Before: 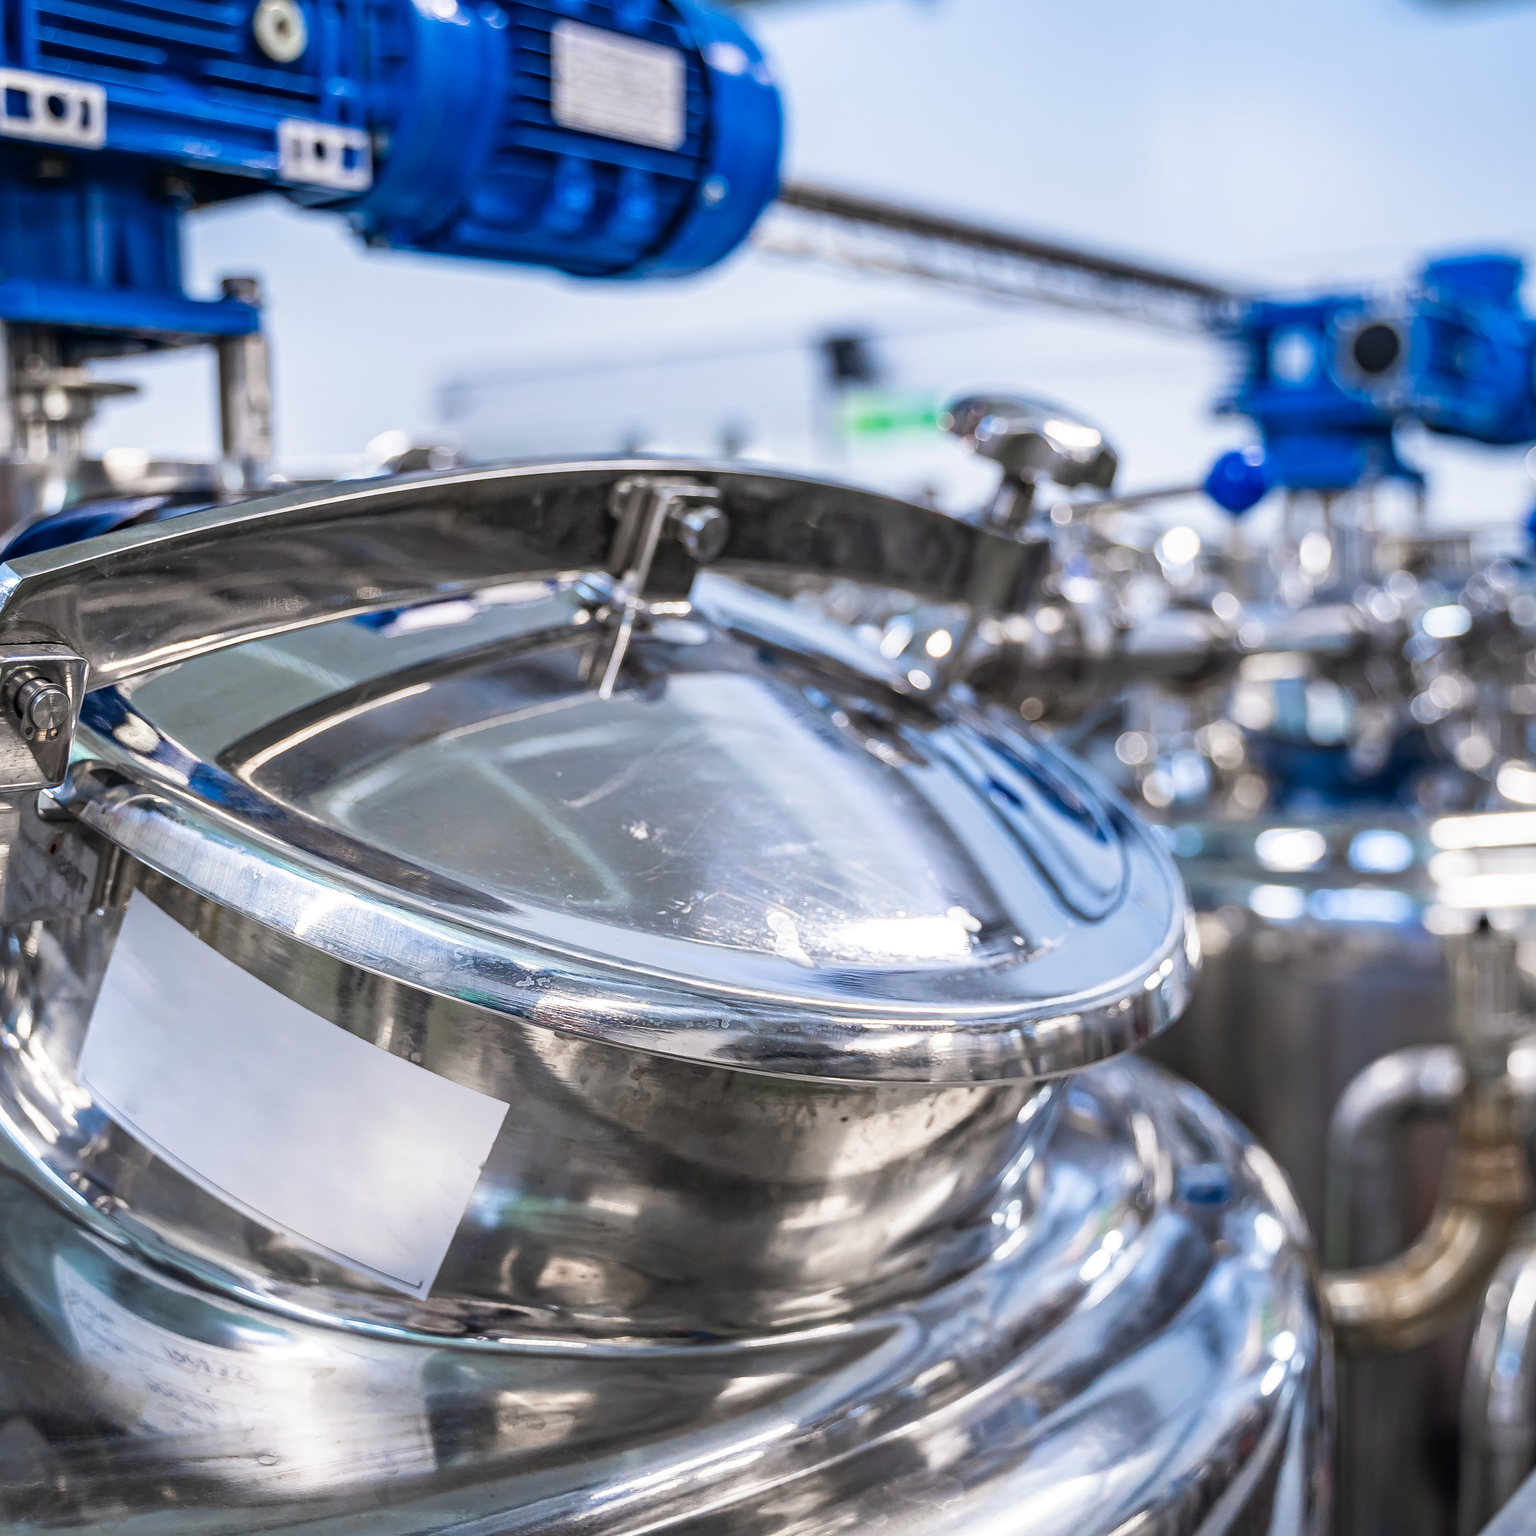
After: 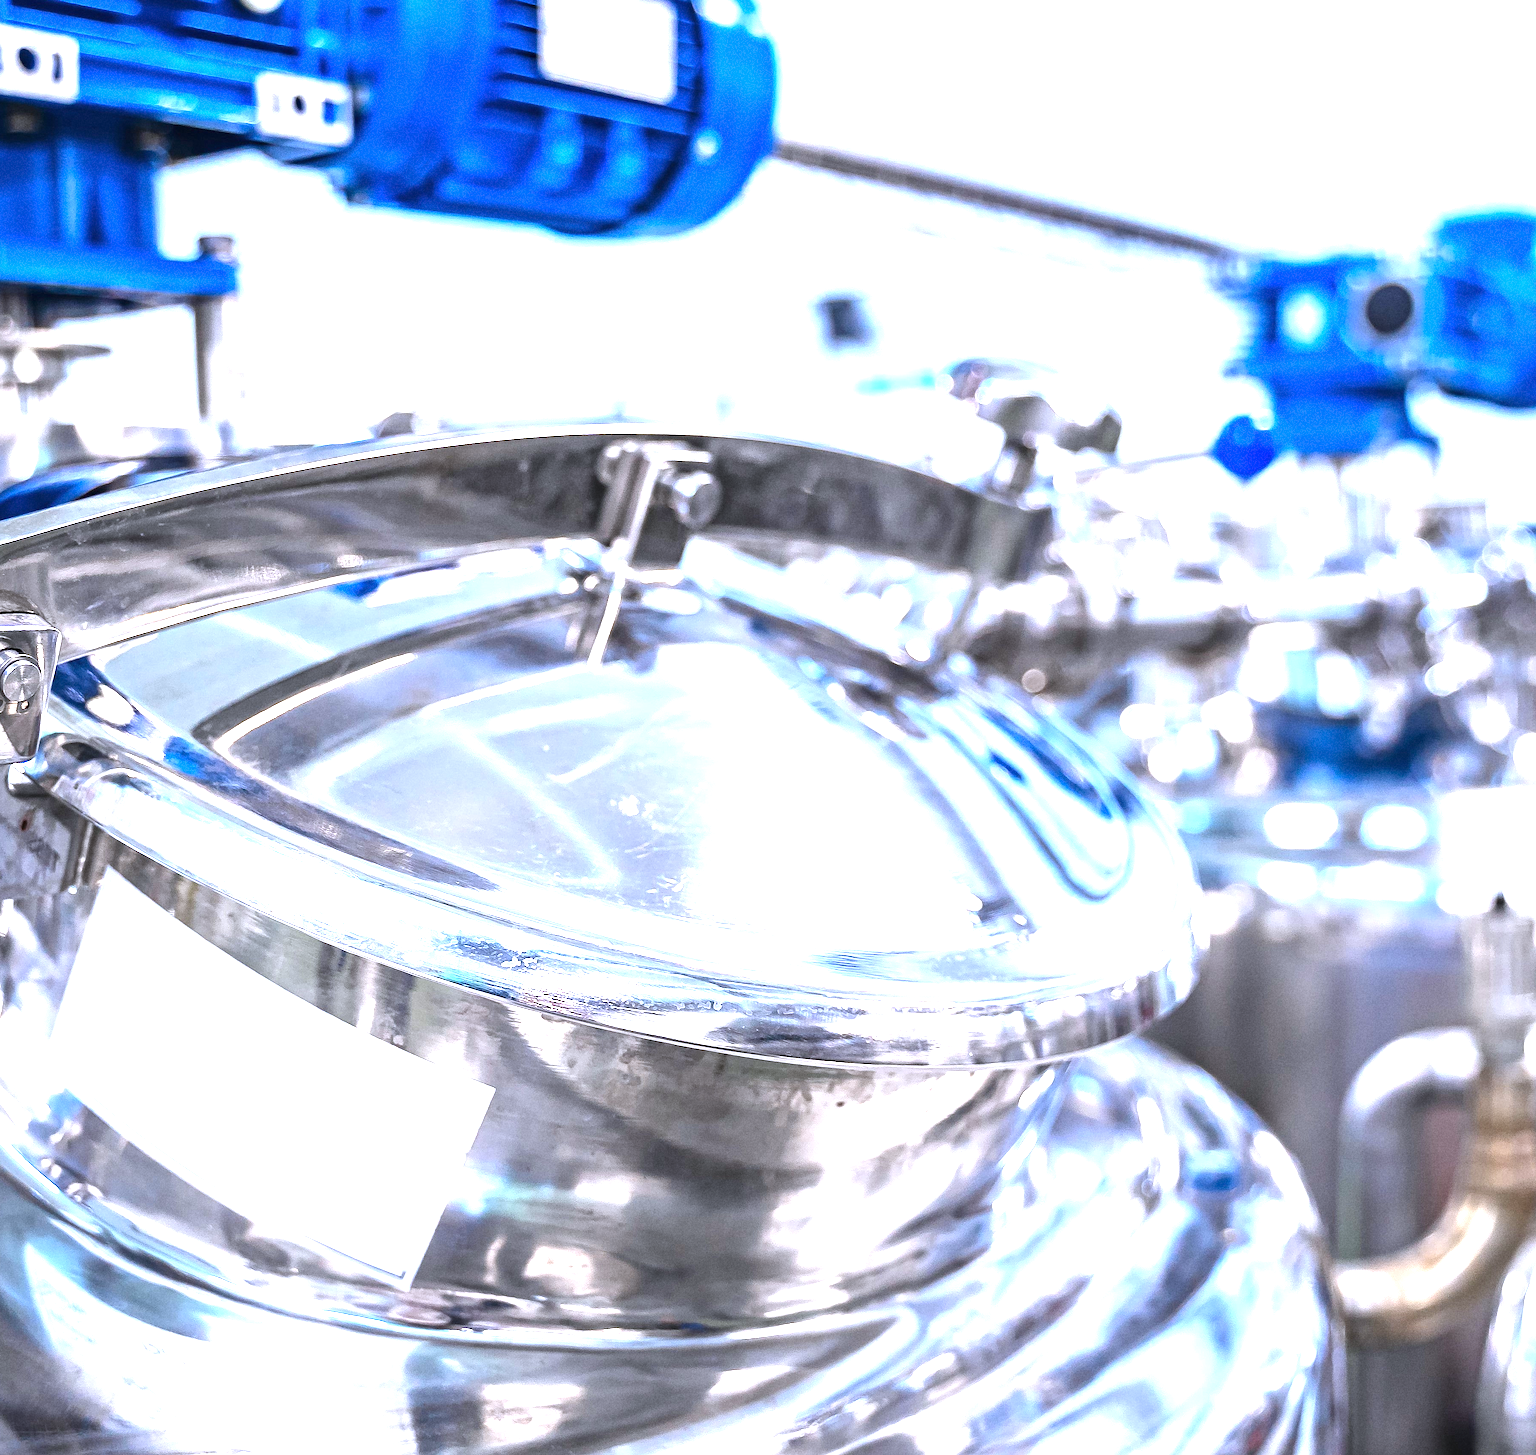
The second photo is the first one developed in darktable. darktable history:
sharpen: amount 0.2
crop: left 1.964%, top 3.251%, right 1.122%, bottom 4.933%
exposure: black level correction 0, exposure 1.741 EV, compensate exposure bias true, compensate highlight preservation false
white balance: red 0.967, blue 1.119, emerald 0.756
grain: coarseness 0.09 ISO
